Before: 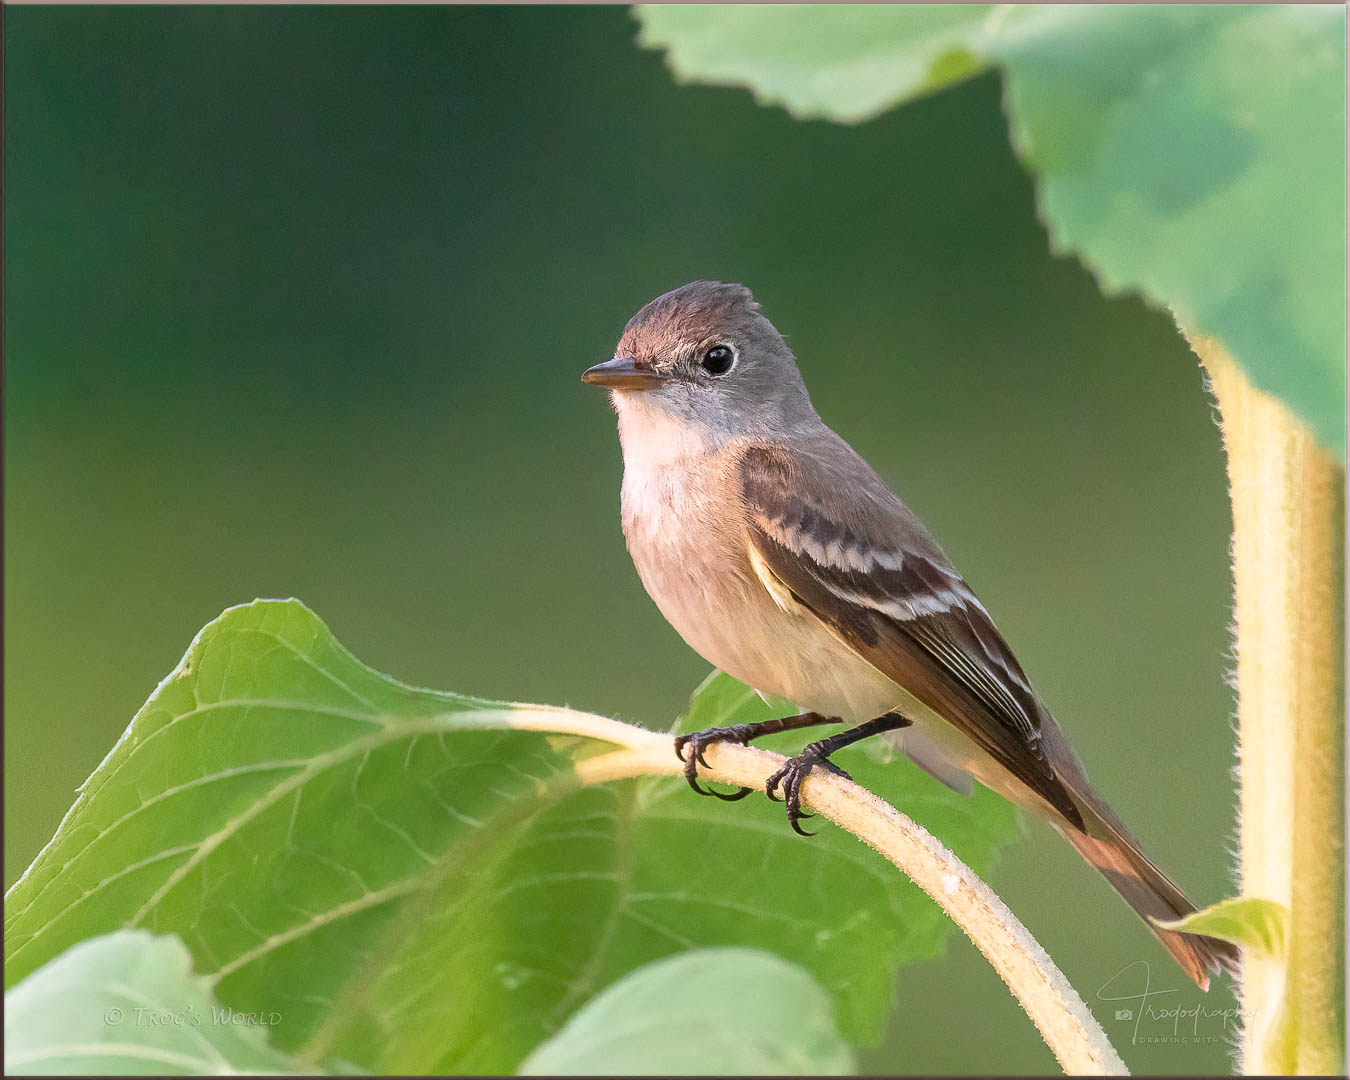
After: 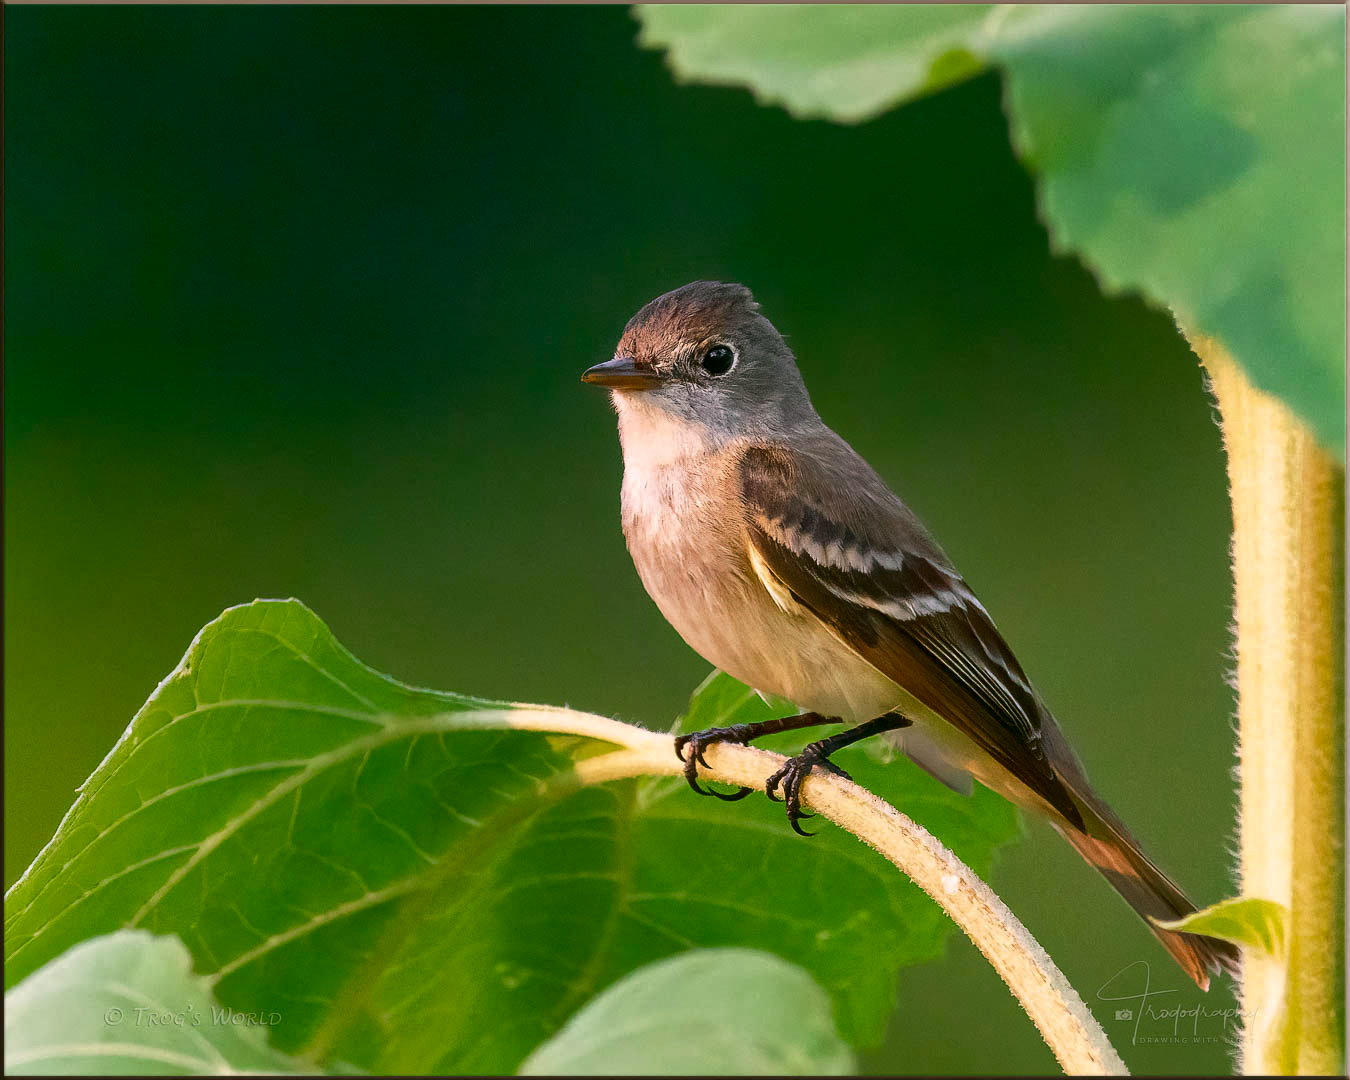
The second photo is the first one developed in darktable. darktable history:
contrast brightness saturation: brightness -0.25, saturation 0.2
color correction: highlights a* 4.02, highlights b* 4.98, shadows a* -7.55, shadows b* 4.98
